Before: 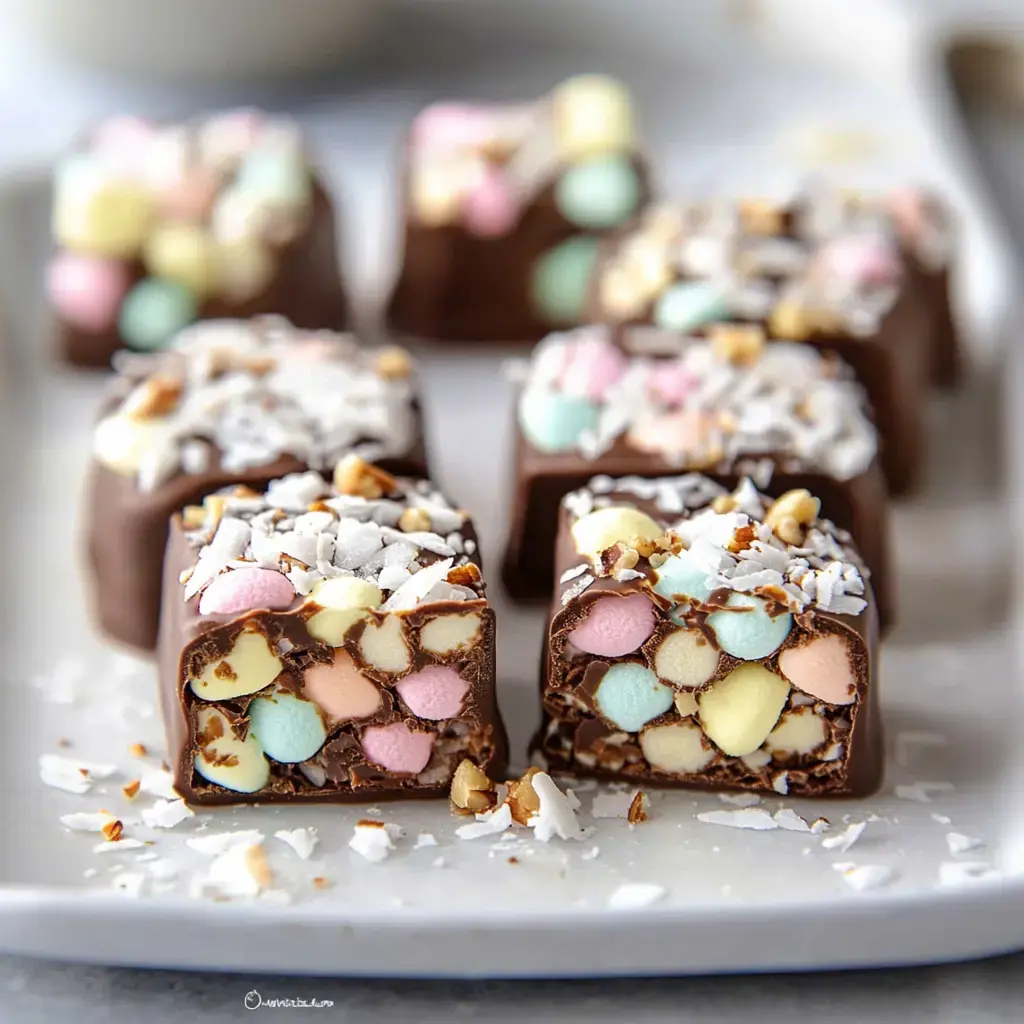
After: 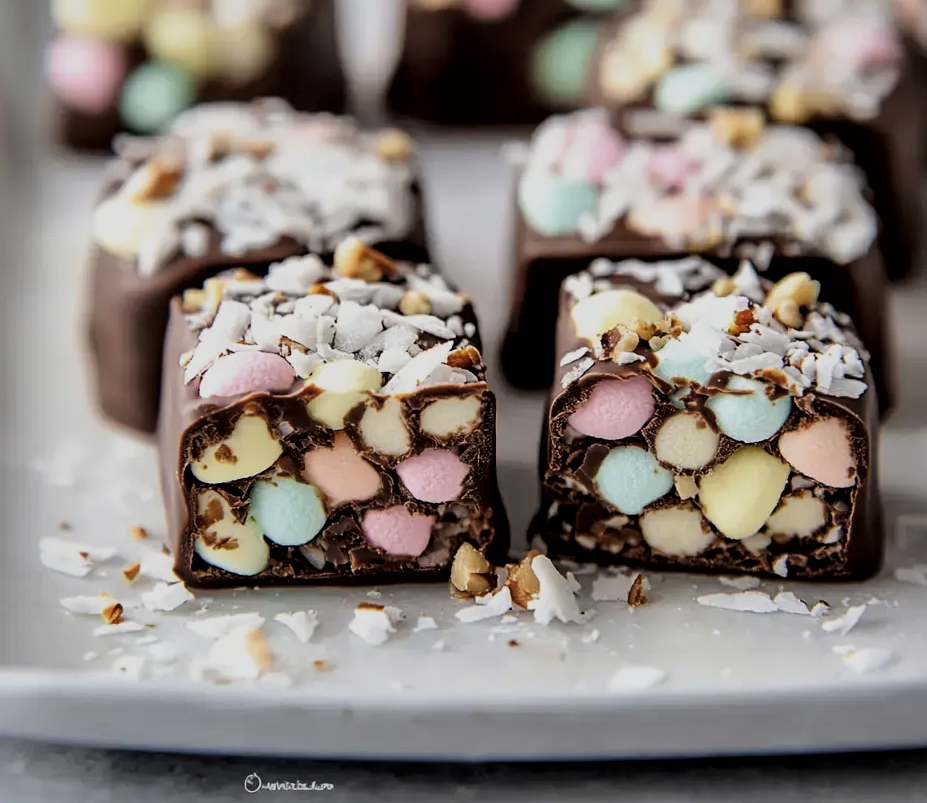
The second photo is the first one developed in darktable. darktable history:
exposure: black level correction -0.015, exposure -0.511 EV, compensate highlight preservation false
crop: top 21.252%, right 9.453%, bottom 0.288%
local contrast: mode bilateral grid, contrast 25, coarseness 60, detail 151%, midtone range 0.2
filmic rgb: black relative exposure -5.09 EV, white relative exposure 3.96 EV, threshold 3.06 EV, hardness 2.89, contrast 1.299, enable highlight reconstruction true
